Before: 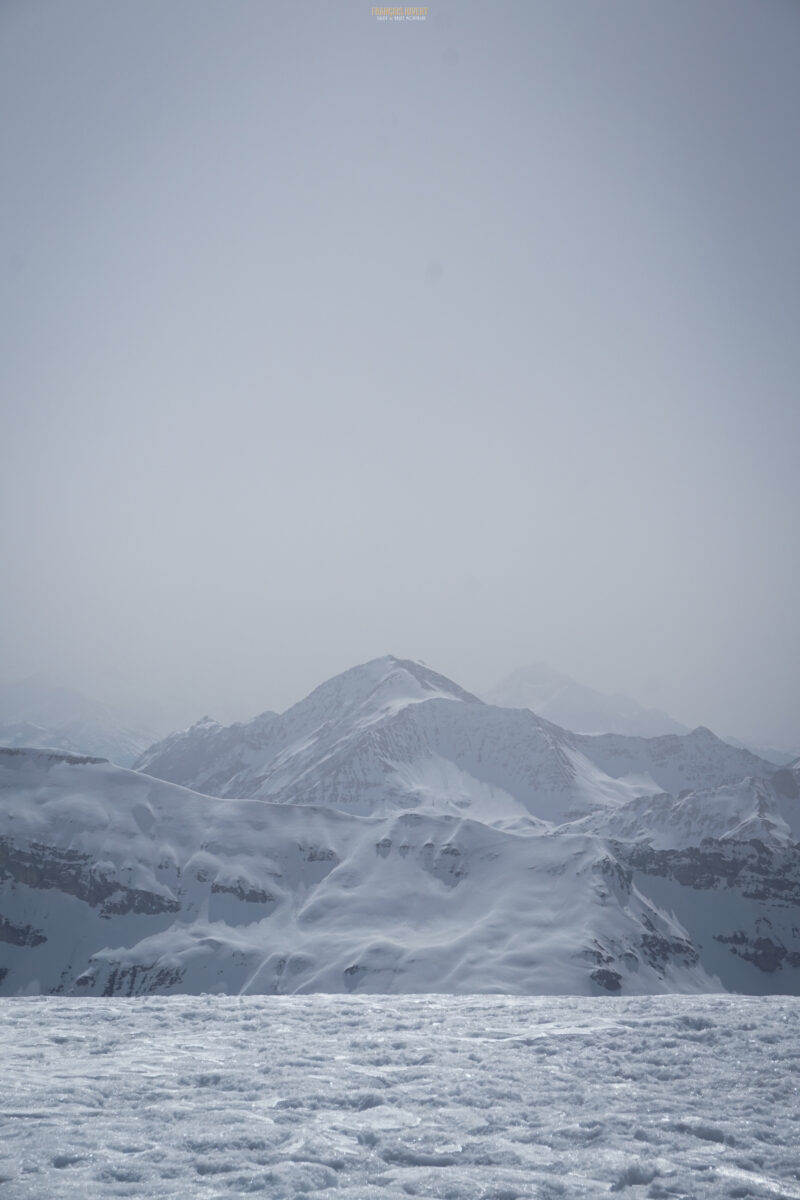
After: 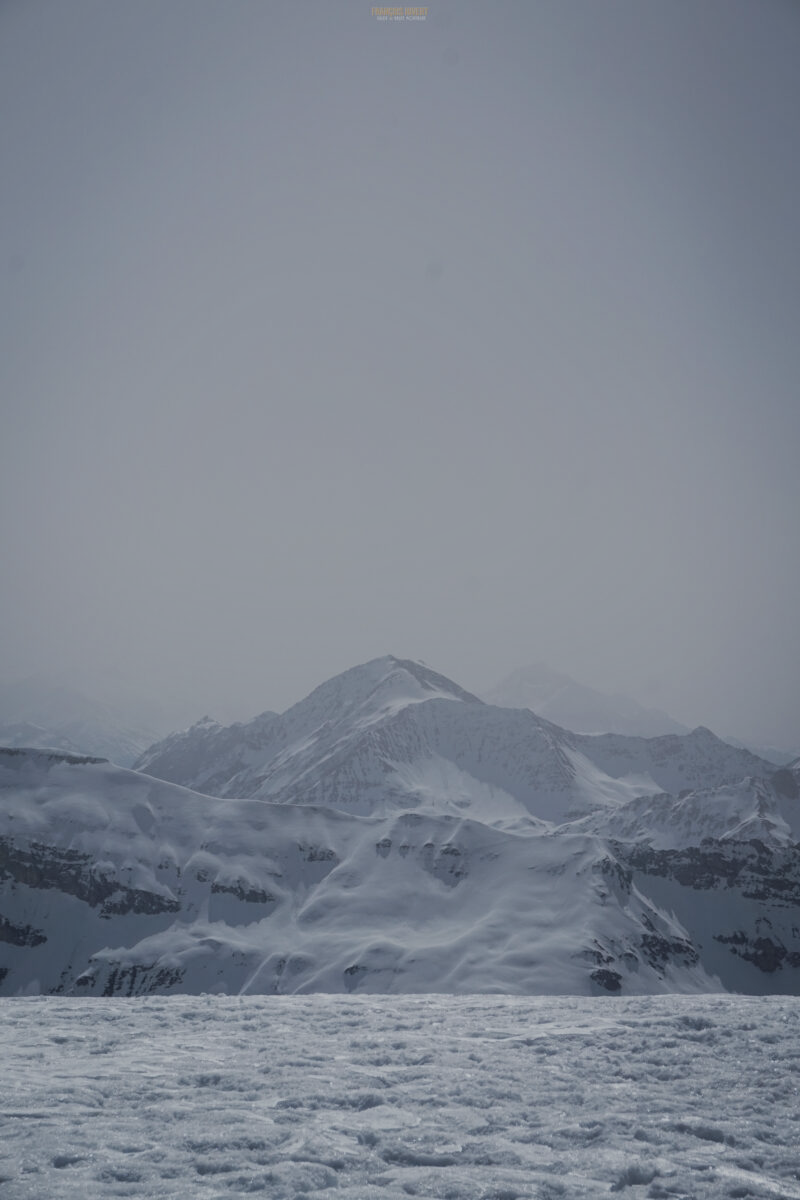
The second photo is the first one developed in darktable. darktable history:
exposure: exposure -0.604 EV, compensate exposure bias true, compensate highlight preservation false
local contrast: on, module defaults
filmic rgb: black relative exposure -7.65 EV, white relative exposure 4.56 EV, hardness 3.61, color science v5 (2021), contrast in shadows safe, contrast in highlights safe
shadows and highlights: soften with gaussian
